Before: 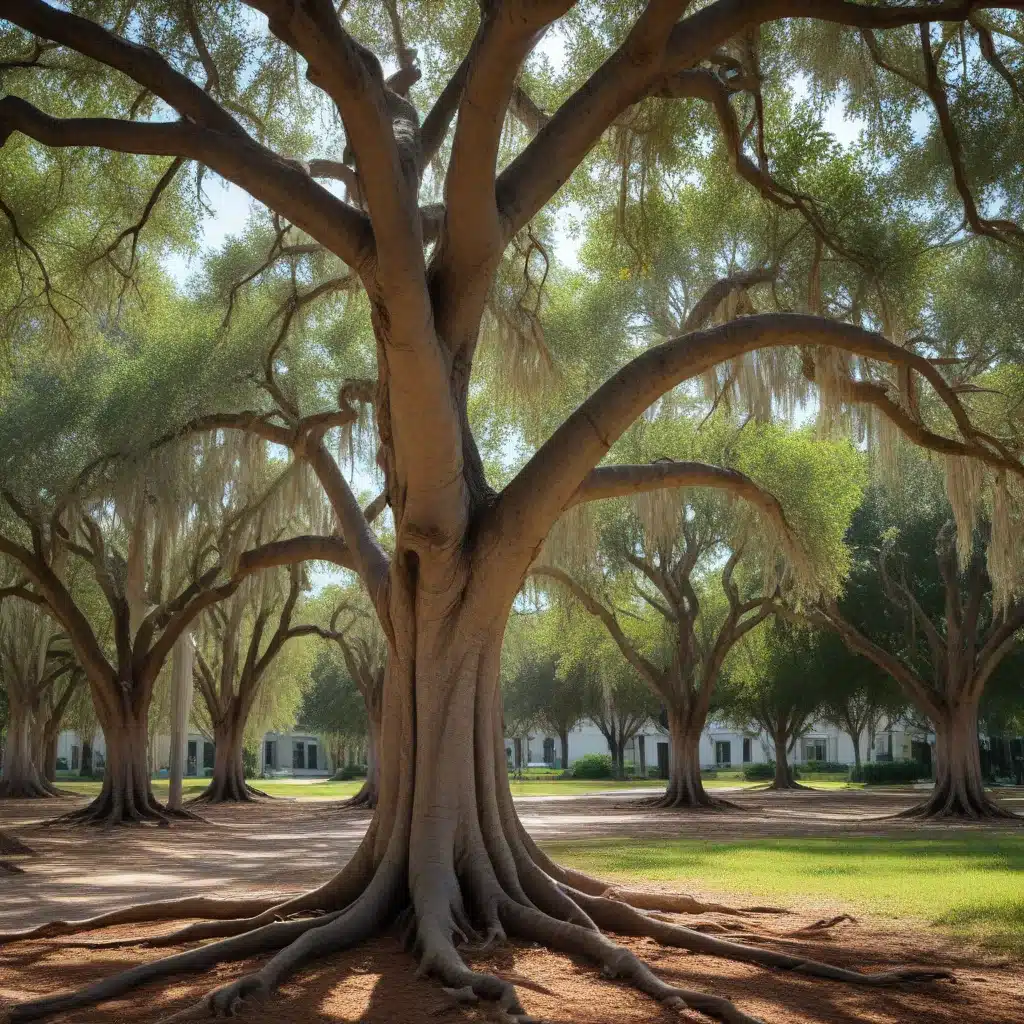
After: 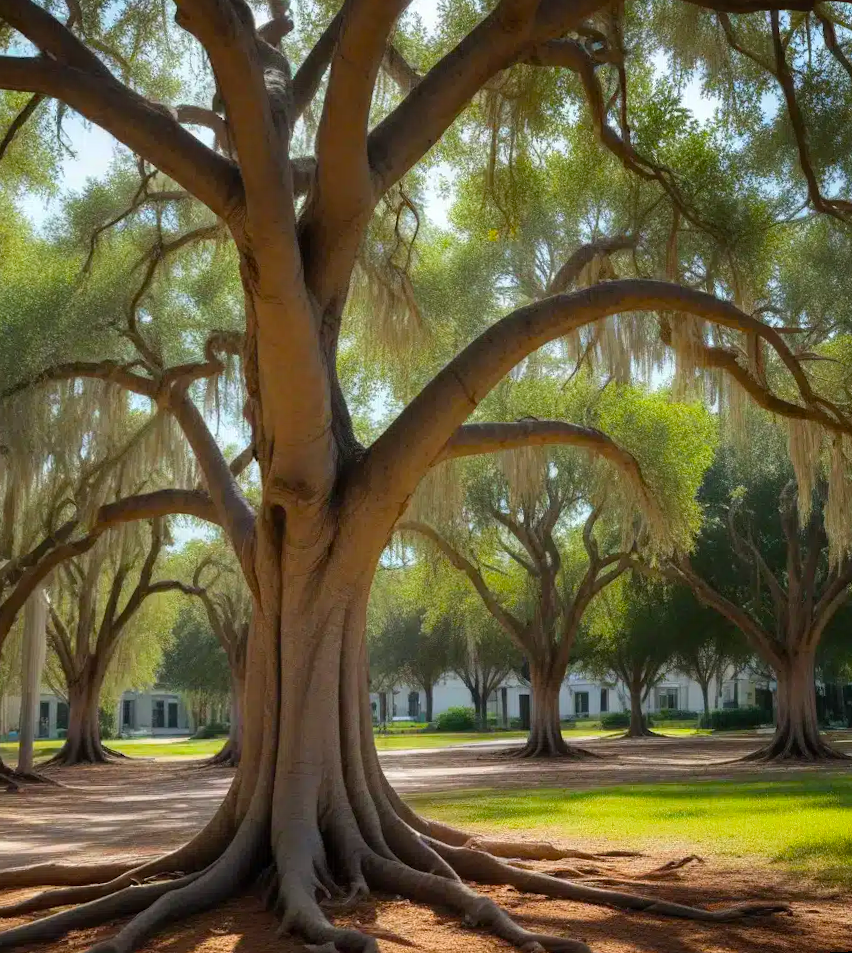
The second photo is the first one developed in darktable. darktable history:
crop: left 16.145%
rotate and perspective: rotation 0.679°, lens shift (horizontal) 0.136, crop left 0.009, crop right 0.991, crop top 0.078, crop bottom 0.95
color balance: output saturation 120%
